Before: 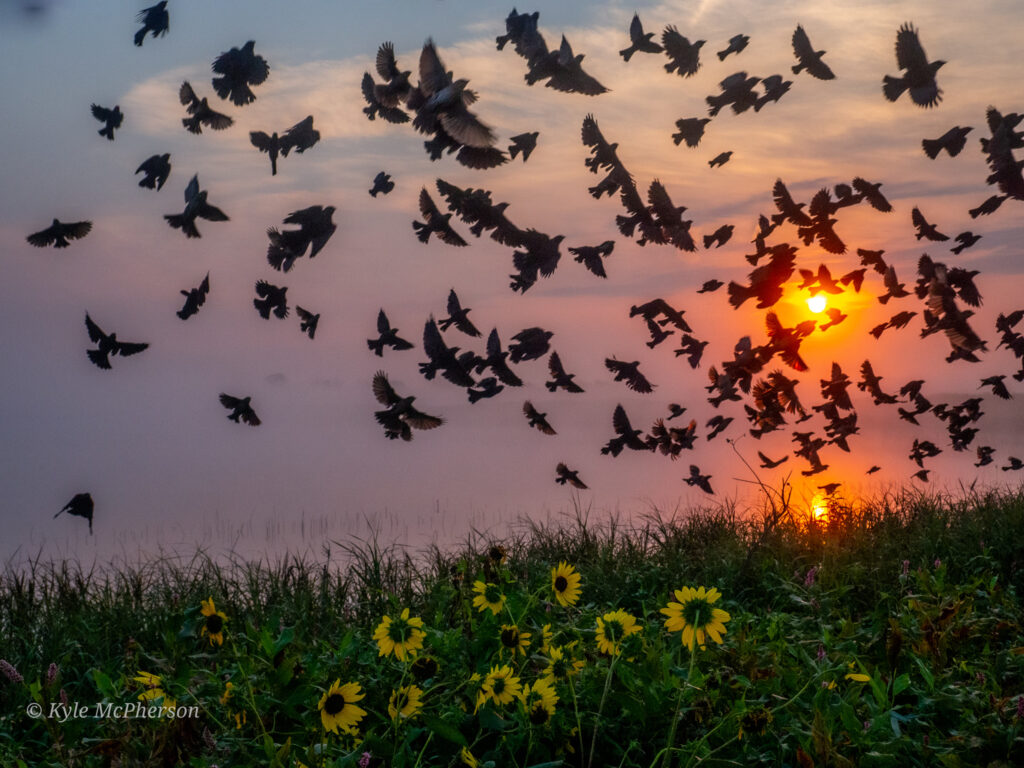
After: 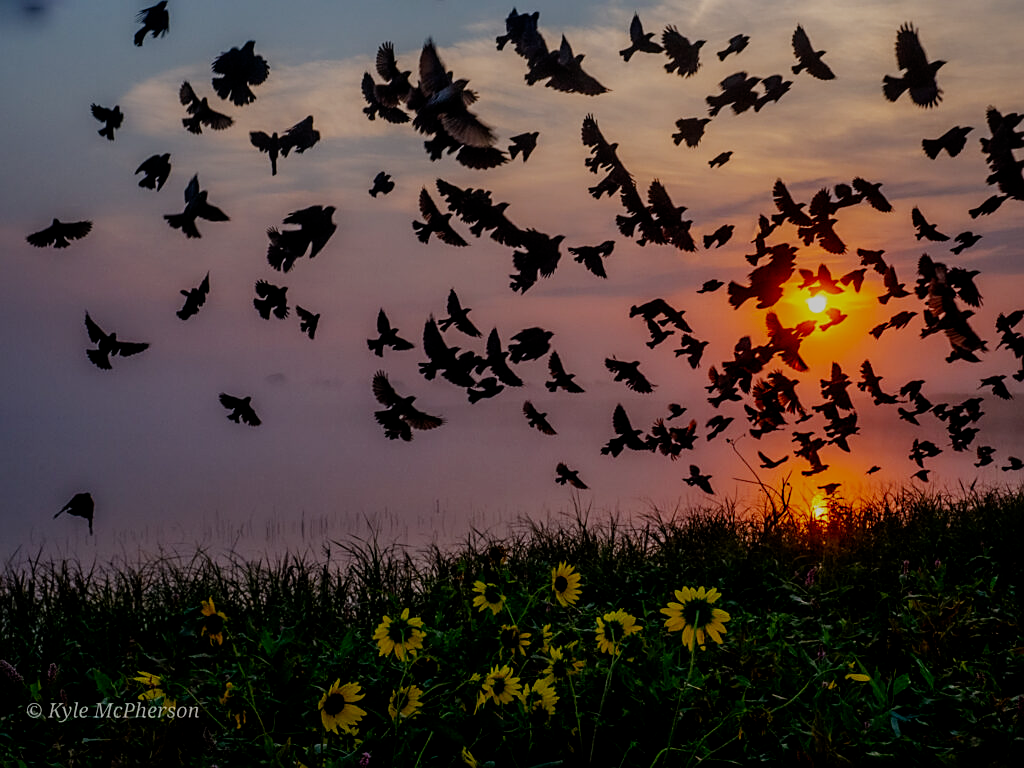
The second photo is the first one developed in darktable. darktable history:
sharpen: on, module defaults
filmic rgb: middle gray luminance 29%, black relative exposure -10.3 EV, white relative exposure 5.5 EV, threshold 6 EV, target black luminance 0%, hardness 3.95, latitude 2.04%, contrast 1.132, highlights saturation mix 5%, shadows ↔ highlights balance 15.11%, add noise in highlights 0, preserve chrominance no, color science v3 (2019), use custom middle-gray values true, iterations of high-quality reconstruction 0, contrast in highlights soft, enable highlight reconstruction true
